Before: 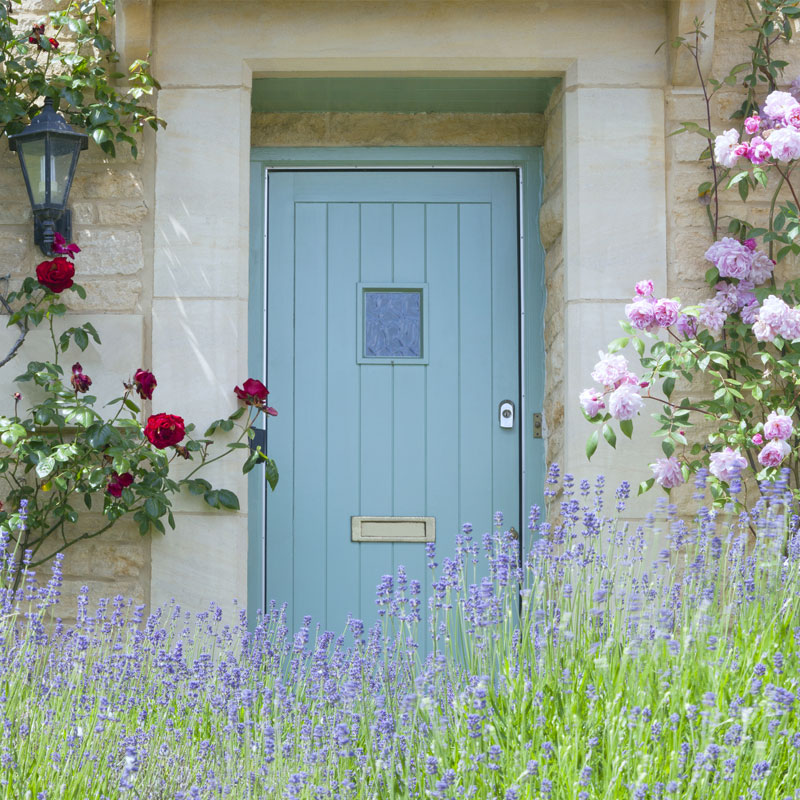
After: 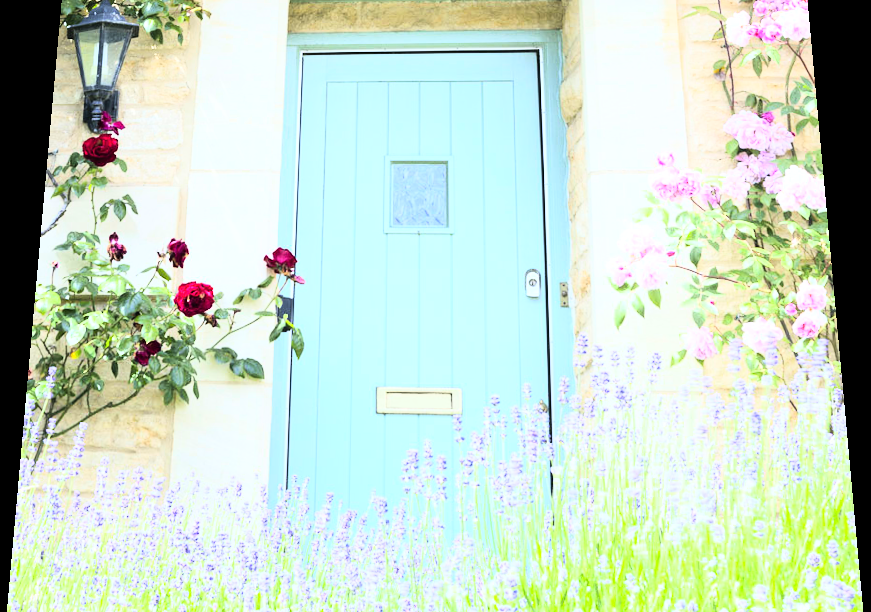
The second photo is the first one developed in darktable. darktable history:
crop and rotate: top 12.5%, bottom 12.5%
rotate and perspective: rotation 0.128°, lens shift (vertical) -0.181, lens shift (horizontal) -0.044, shear 0.001, automatic cropping off
exposure: black level correction 0, exposure 0.5 EV, compensate exposure bias true, compensate highlight preservation false
shadows and highlights: radius 334.93, shadows 63.48, highlights 6.06, compress 87.7%, highlights color adjustment 39.73%, soften with gaussian
rgb curve: curves: ch0 [(0, 0) (0.21, 0.15) (0.24, 0.21) (0.5, 0.75) (0.75, 0.96) (0.89, 0.99) (1, 1)]; ch1 [(0, 0.02) (0.21, 0.13) (0.25, 0.2) (0.5, 0.67) (0.75, 0.9) (0.89, 0.97) (1, 1)]; ch2 [(0, 0.02) (0.21, 0.13) (0.25, 0.2) (0.5, 0.67) (0.75, 0.9) (0.89, 0.97) (1, 1)], compensate middle gray true
